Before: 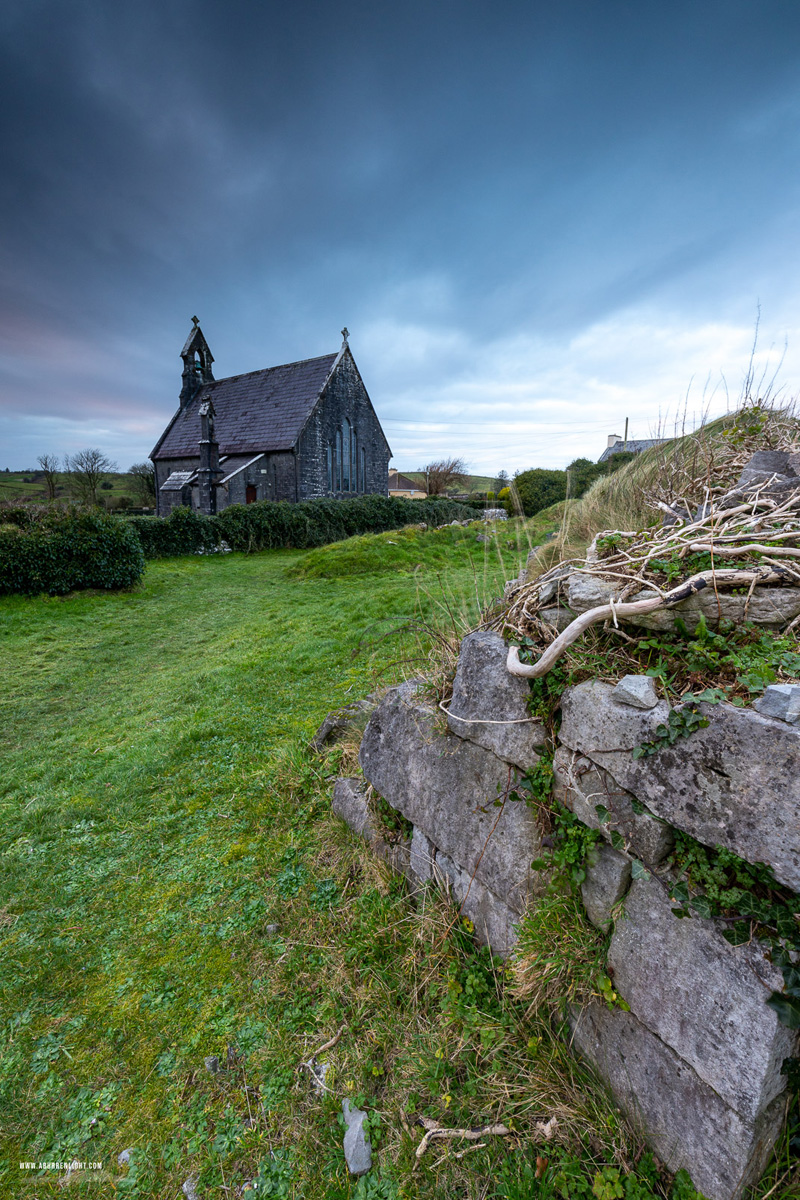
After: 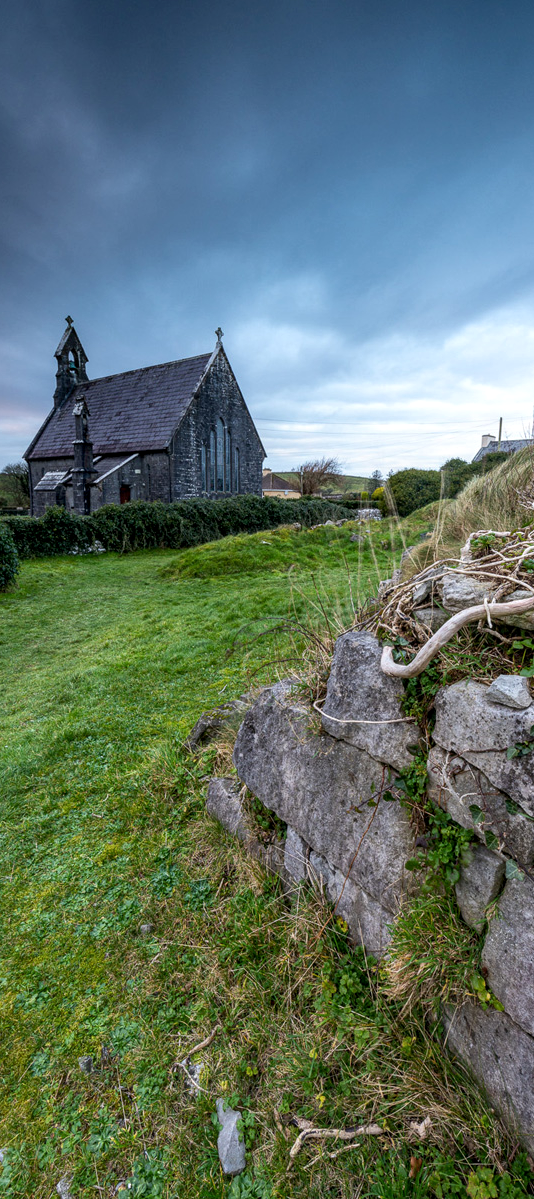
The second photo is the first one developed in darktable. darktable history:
crop and rotate: left 15.823%, right 17.304%
local contrast: on, module defaults
exposure: black level correction 0, compensate highlight preservation false
